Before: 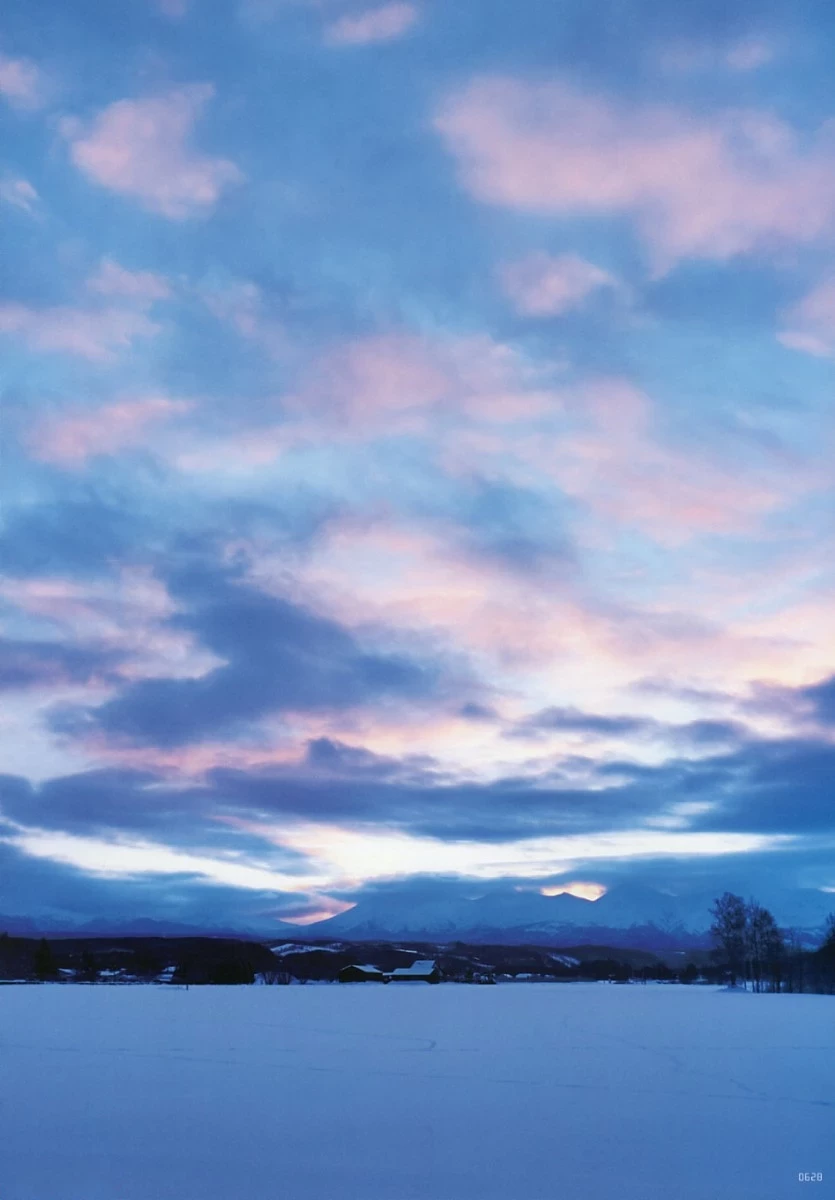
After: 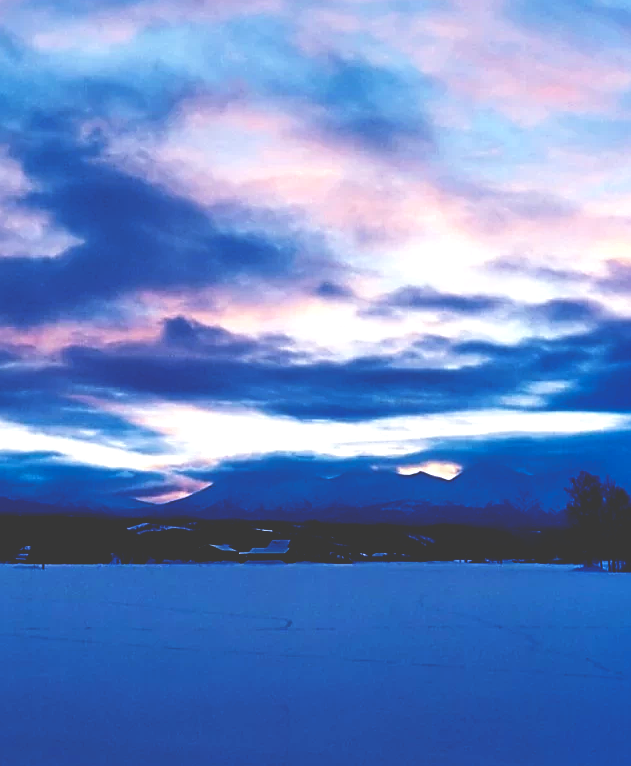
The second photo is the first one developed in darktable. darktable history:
crop and rotate: left 17.299%, top 35.115%, right 7.015%, bottom 1.024%
contrast brightness saturation: saturation -0.05
sharpen: on, module defaults
base curve: curves: ch0 [(0, 0.036) (0.083, 0.04) (0.804, 1)], preserve colors none
